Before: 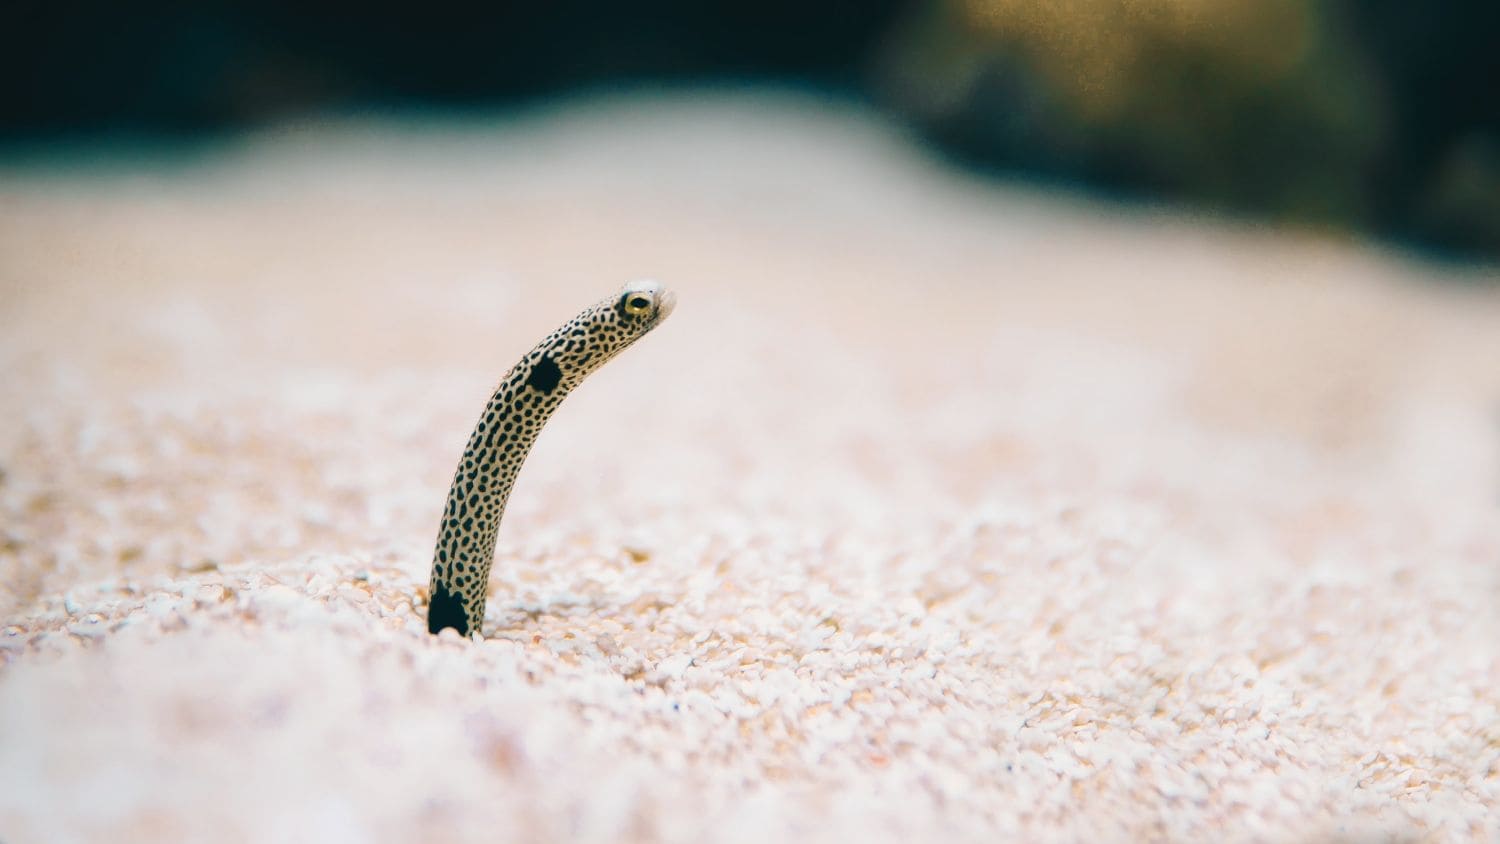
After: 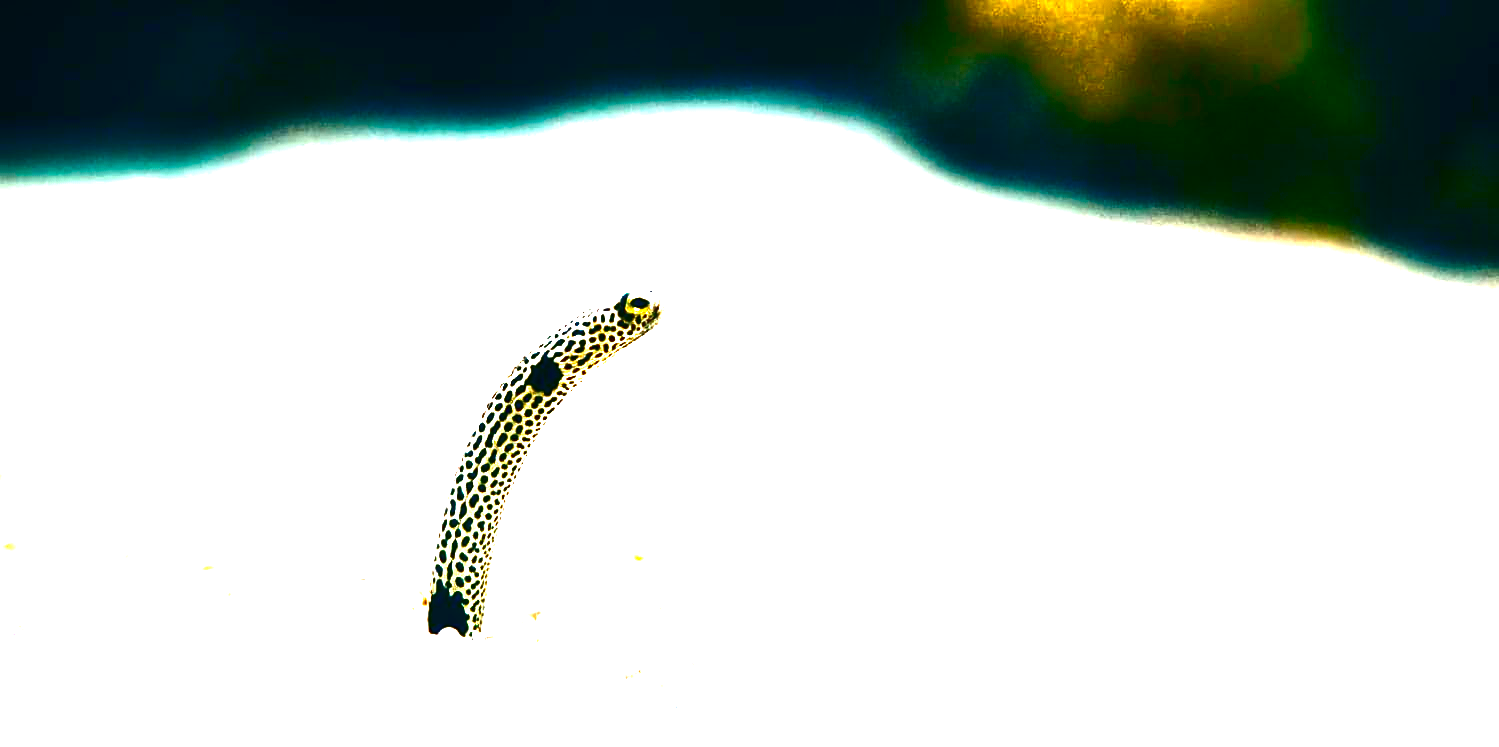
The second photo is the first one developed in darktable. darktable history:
contrast brightness saturation: brightness -1, saturation 1
exposure: exposure 2.25 EV, compensate highlight preservation false
crop and rotate: top 0%, bottom 11.49%
